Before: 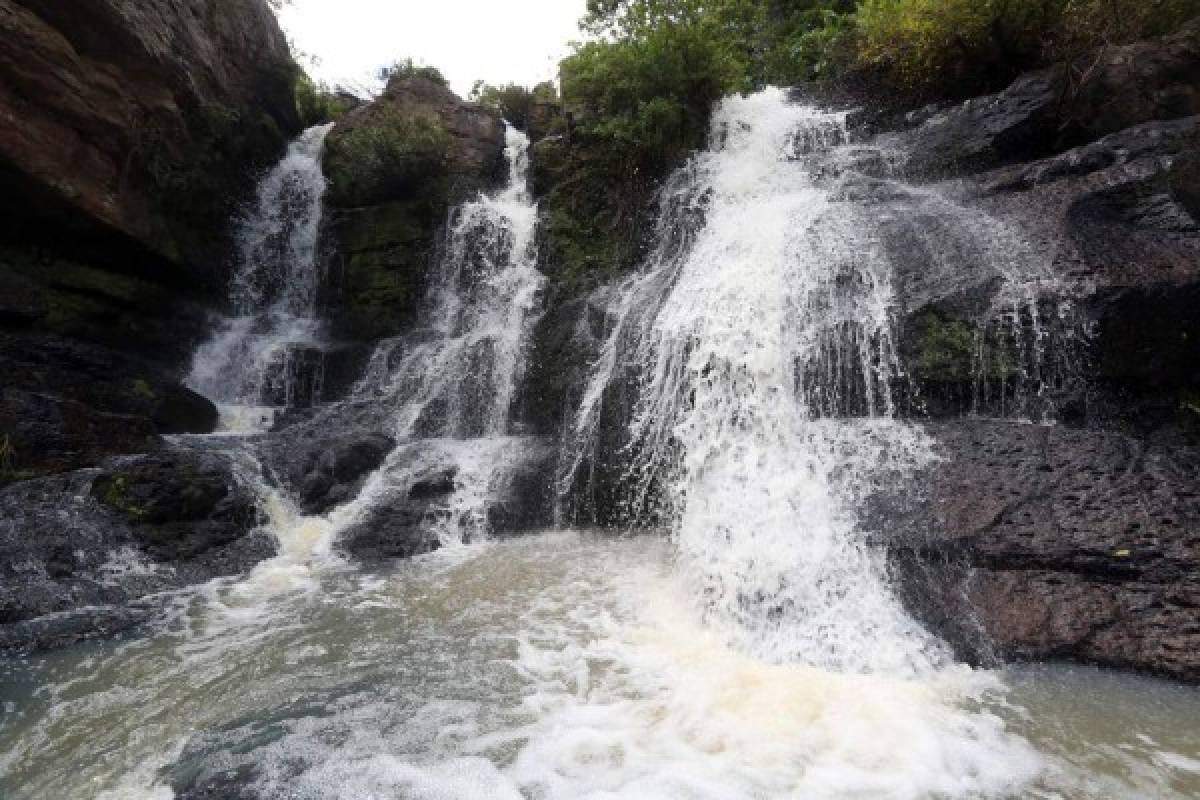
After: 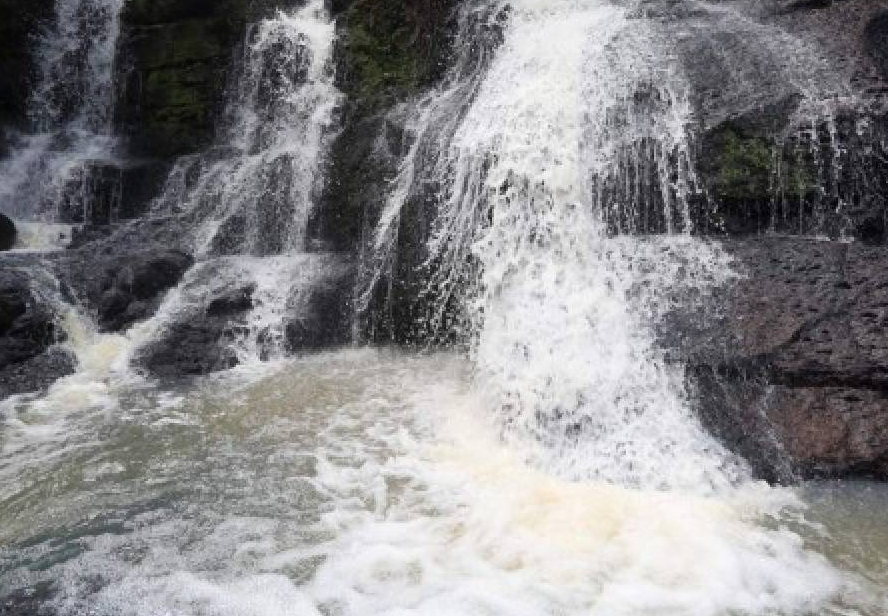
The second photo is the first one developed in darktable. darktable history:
crop: left 16.878%, top 22.964%, right 9.076%
